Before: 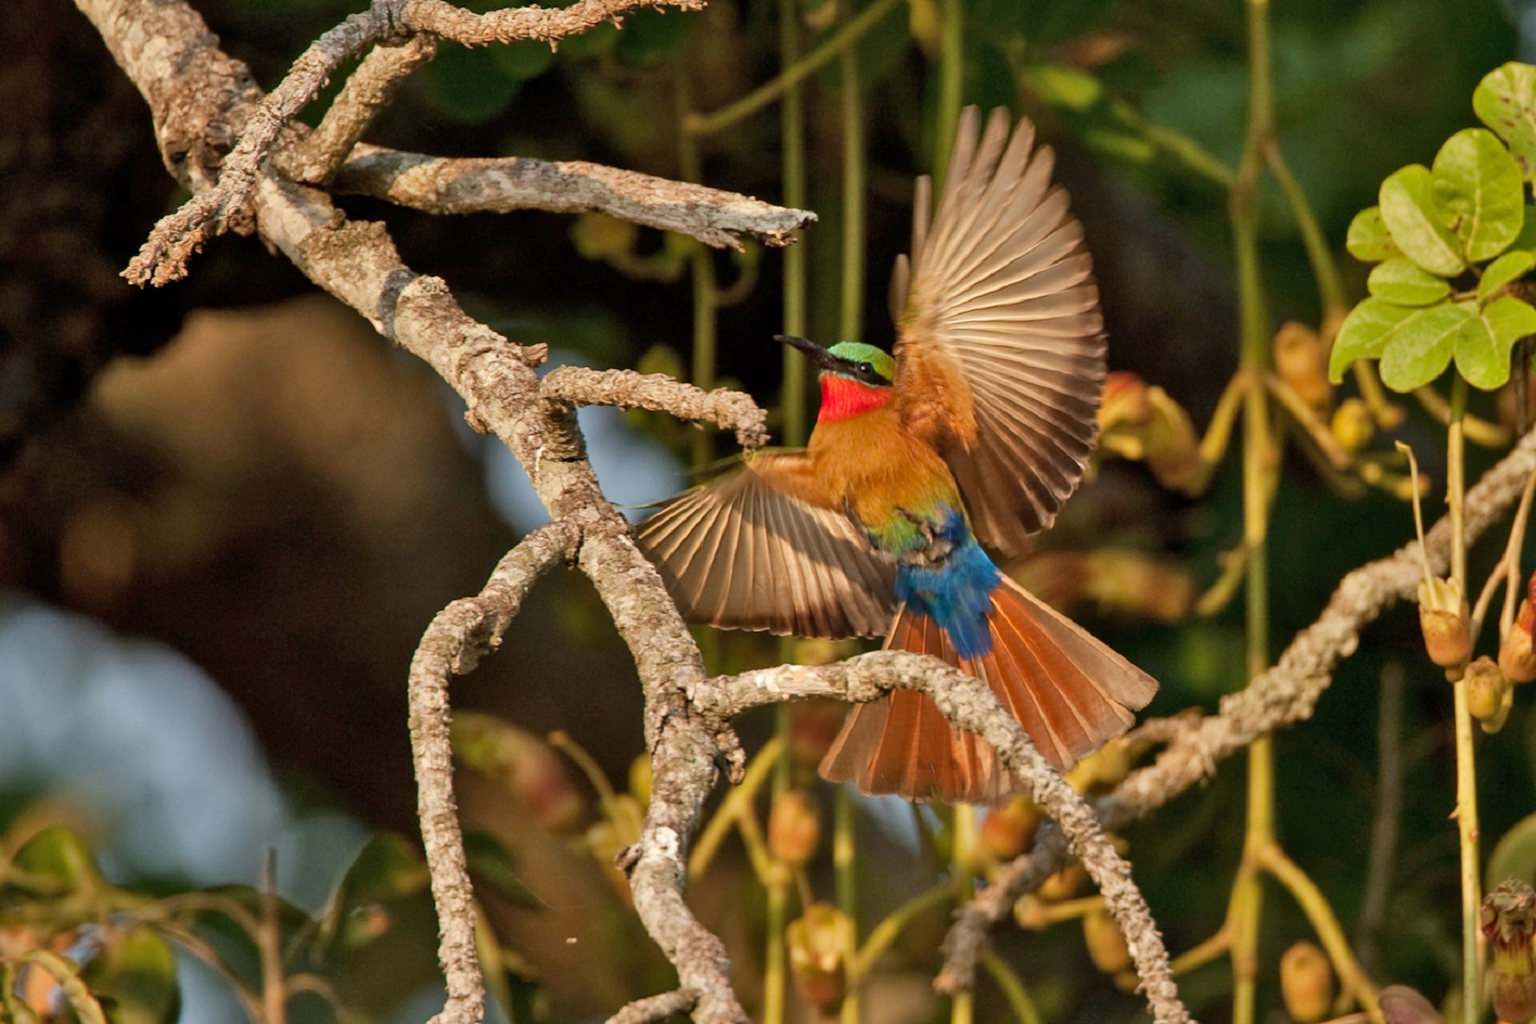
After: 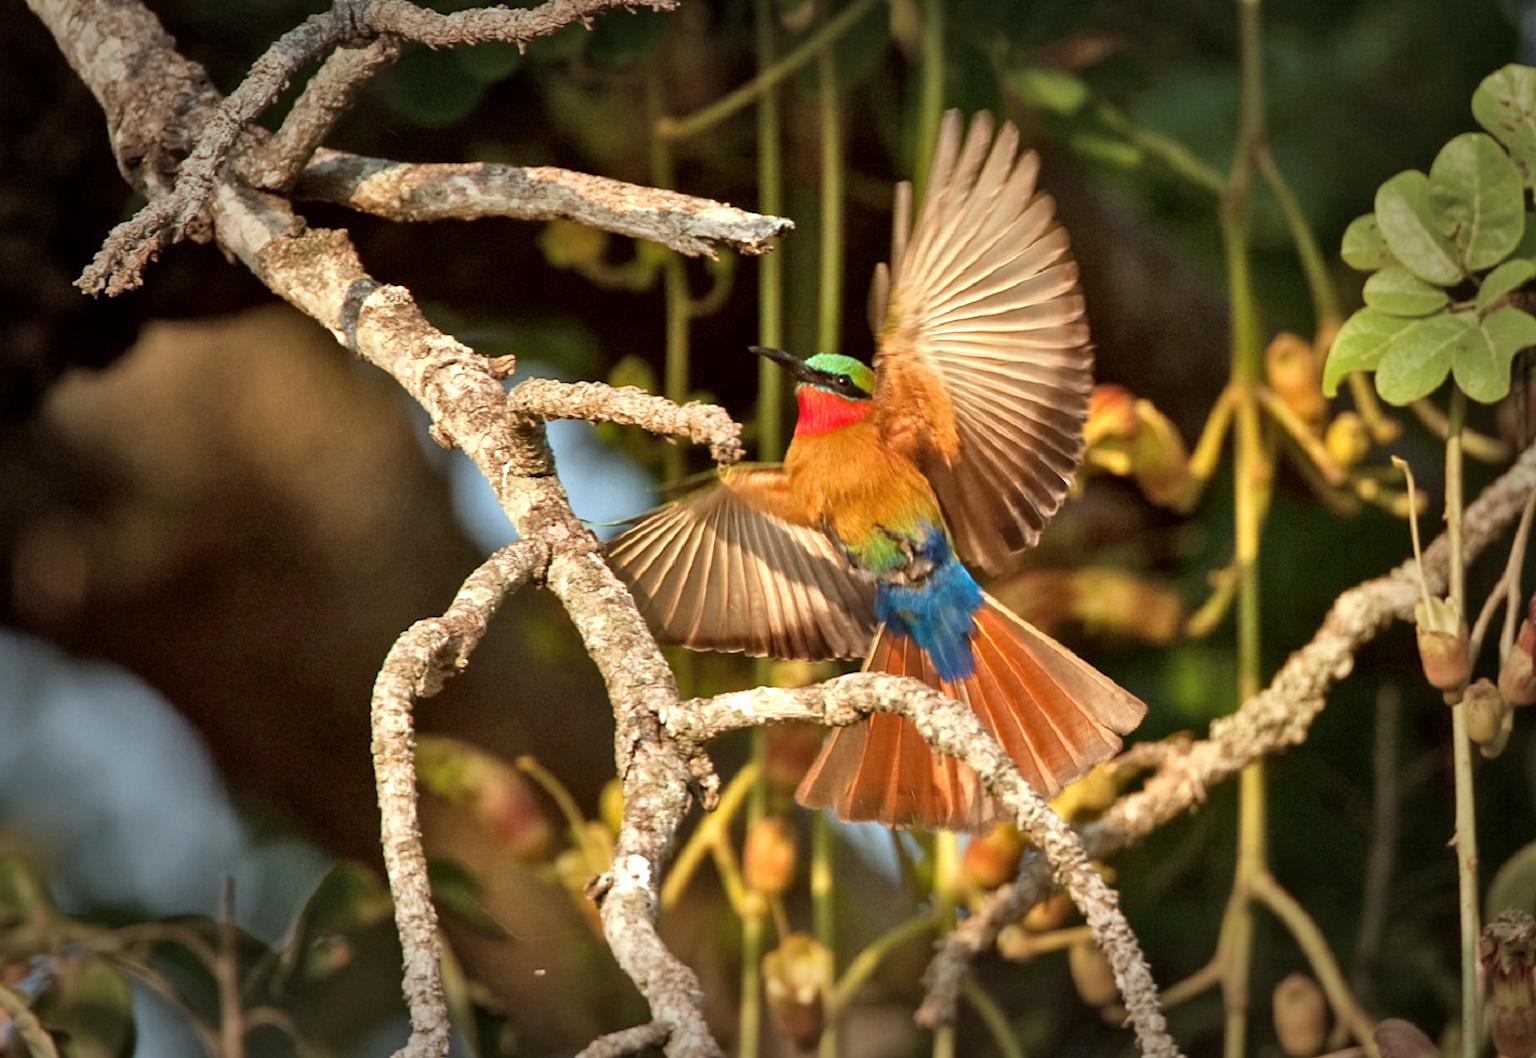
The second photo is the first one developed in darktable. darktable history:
vignetting: fall-off start 66.7%, fall-off radius 39.74%, brightness -0.576, saturation -0.258, automatic ratio true, width/height ratio 0.671, dithering 16-bit output
exposure: exposure 0.657 EV, compensate highlight preservation false
color correction: highlights a* -4.98, highlights b* -3.76, shadows a* 3.83, shadows b* 4.08
crop and rotate: left 3.238%
levels: levels [0, 0.51, 1]
